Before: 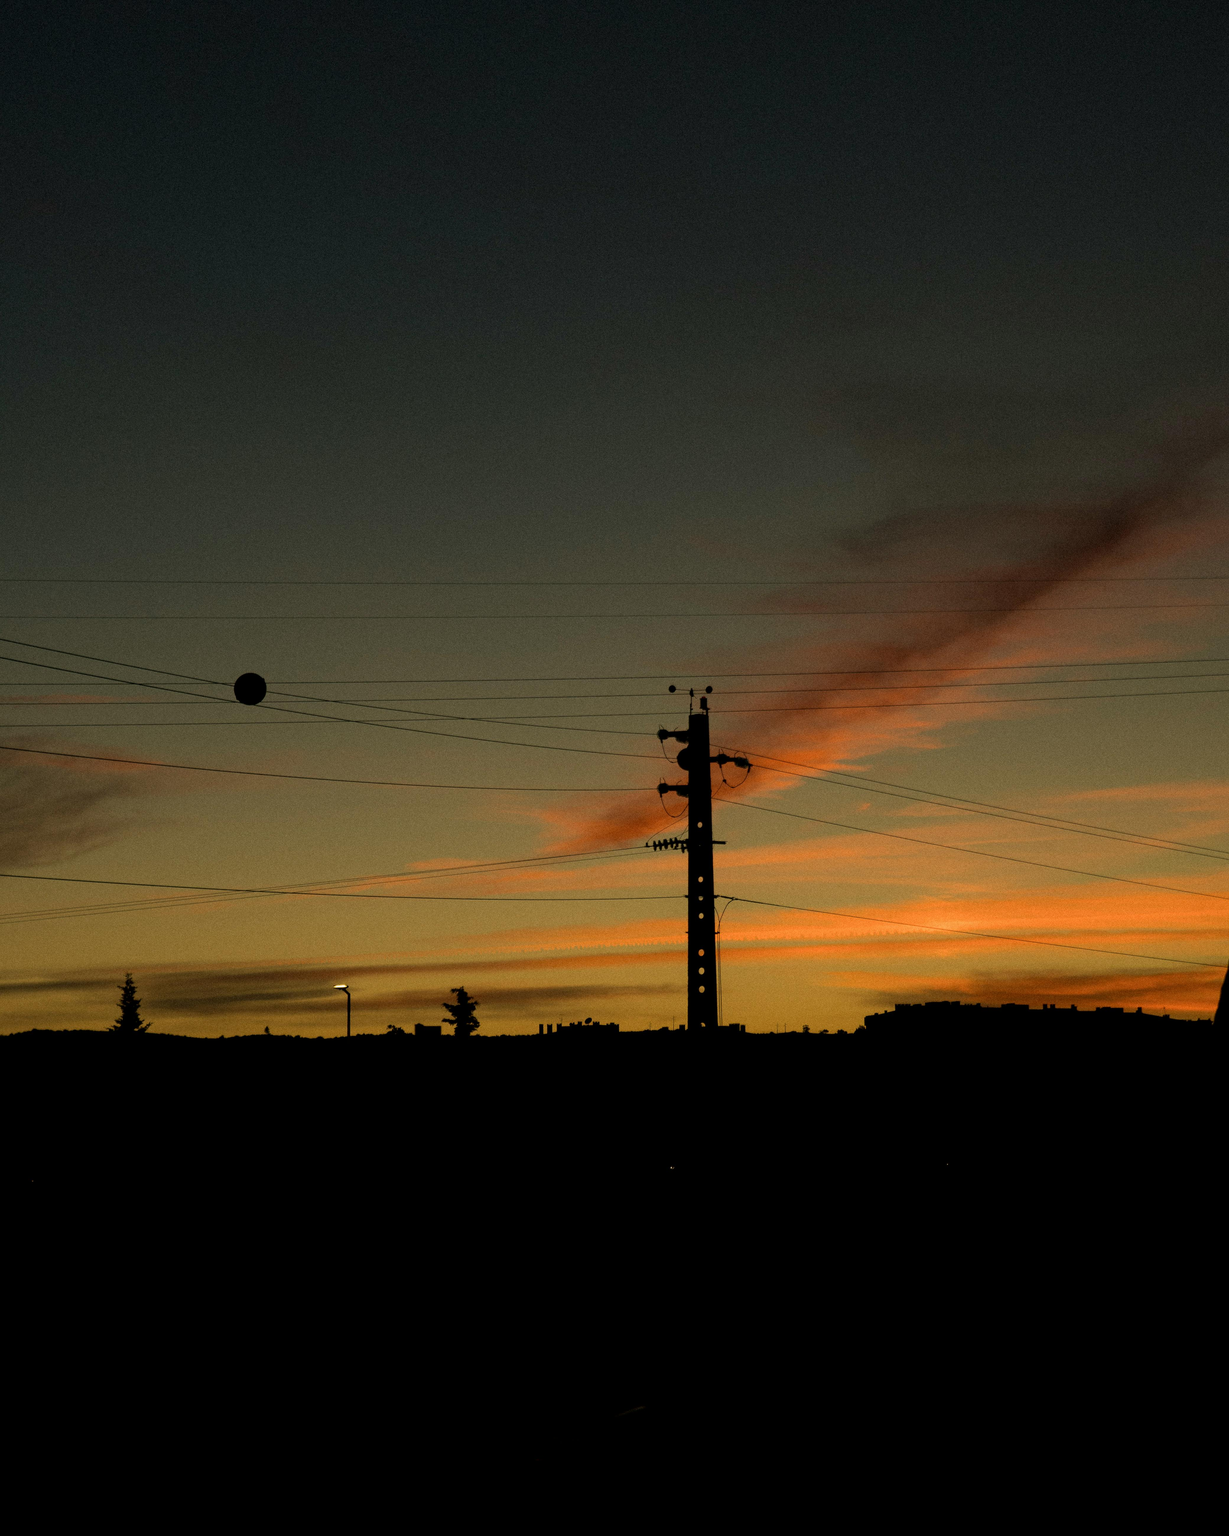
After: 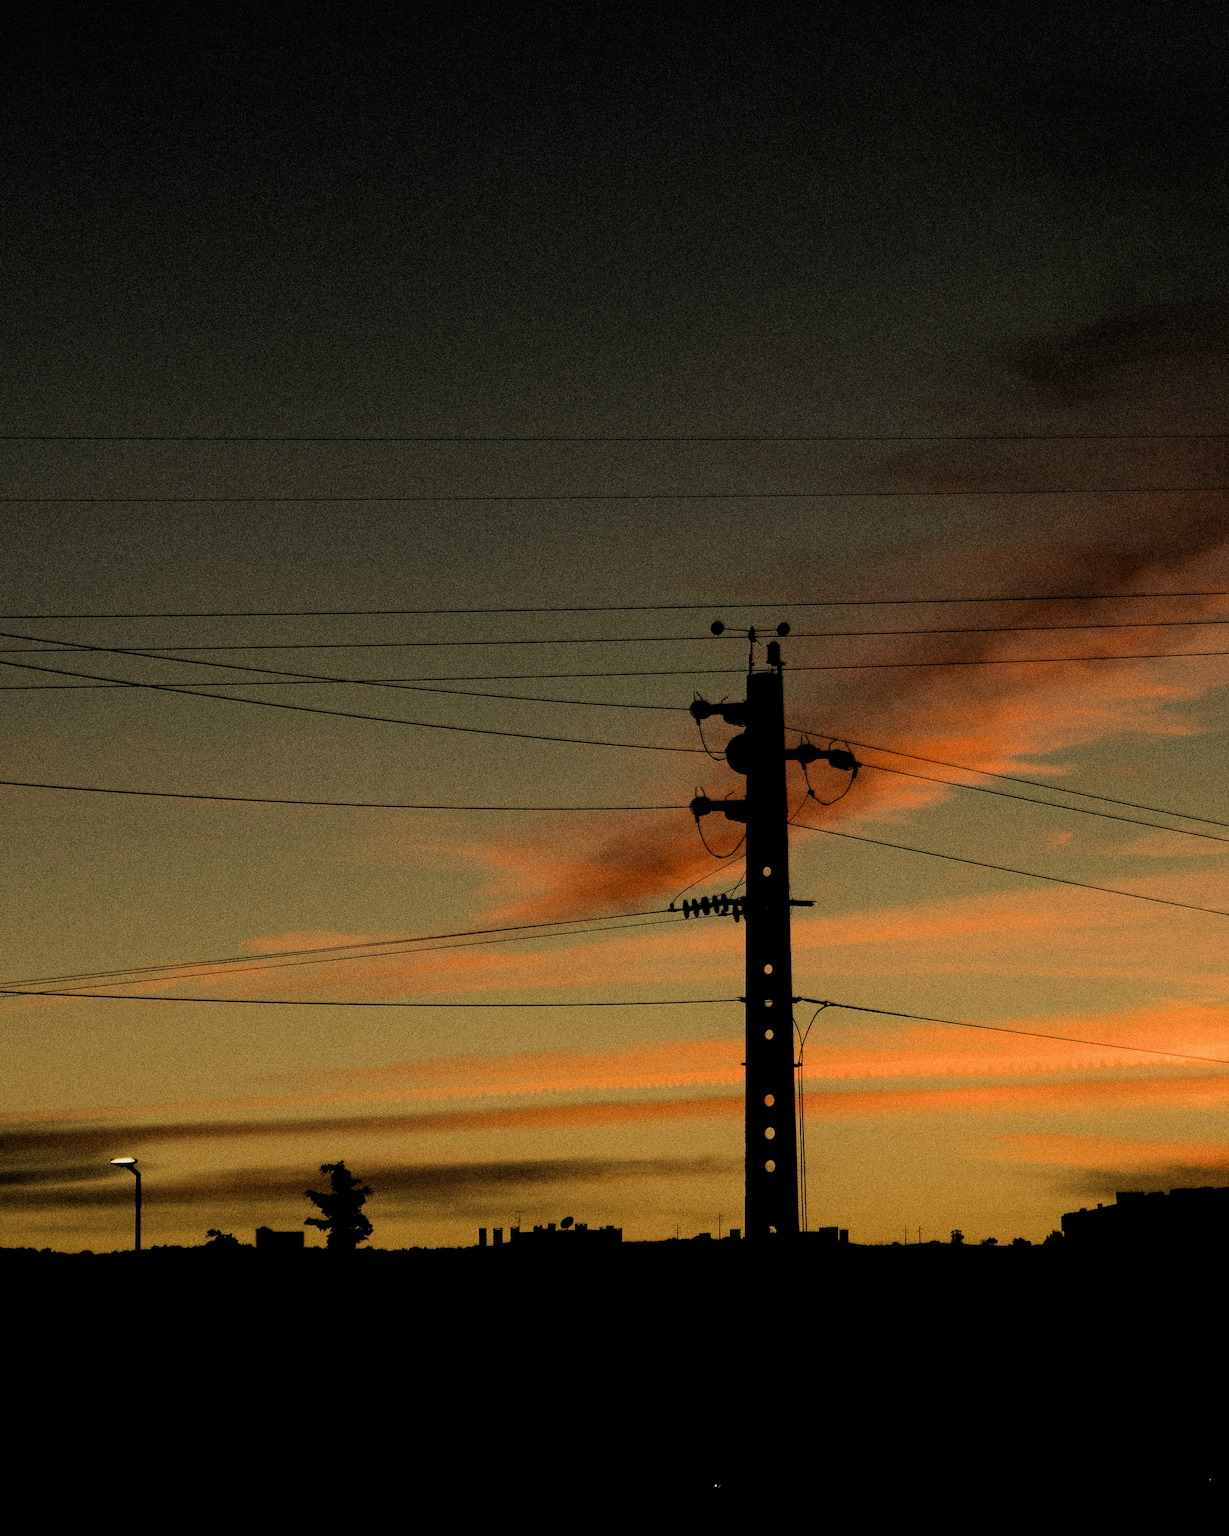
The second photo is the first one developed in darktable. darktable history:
crop and rotate: left 22.13%, top 22.054%, right 22.026%, bottom 22.102%
filmic rgb: black relative exposure -5 EV, hardness 2.88, contrast 1.4, highlights saturation mix -30%
